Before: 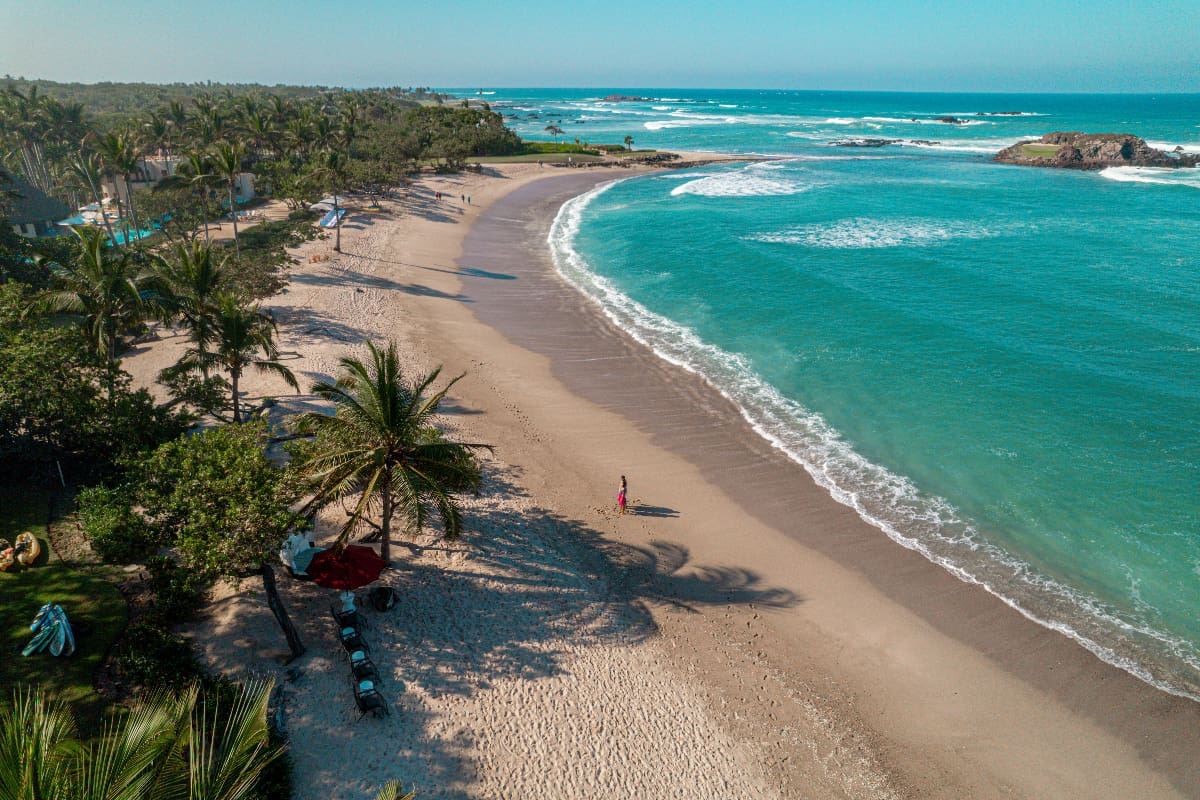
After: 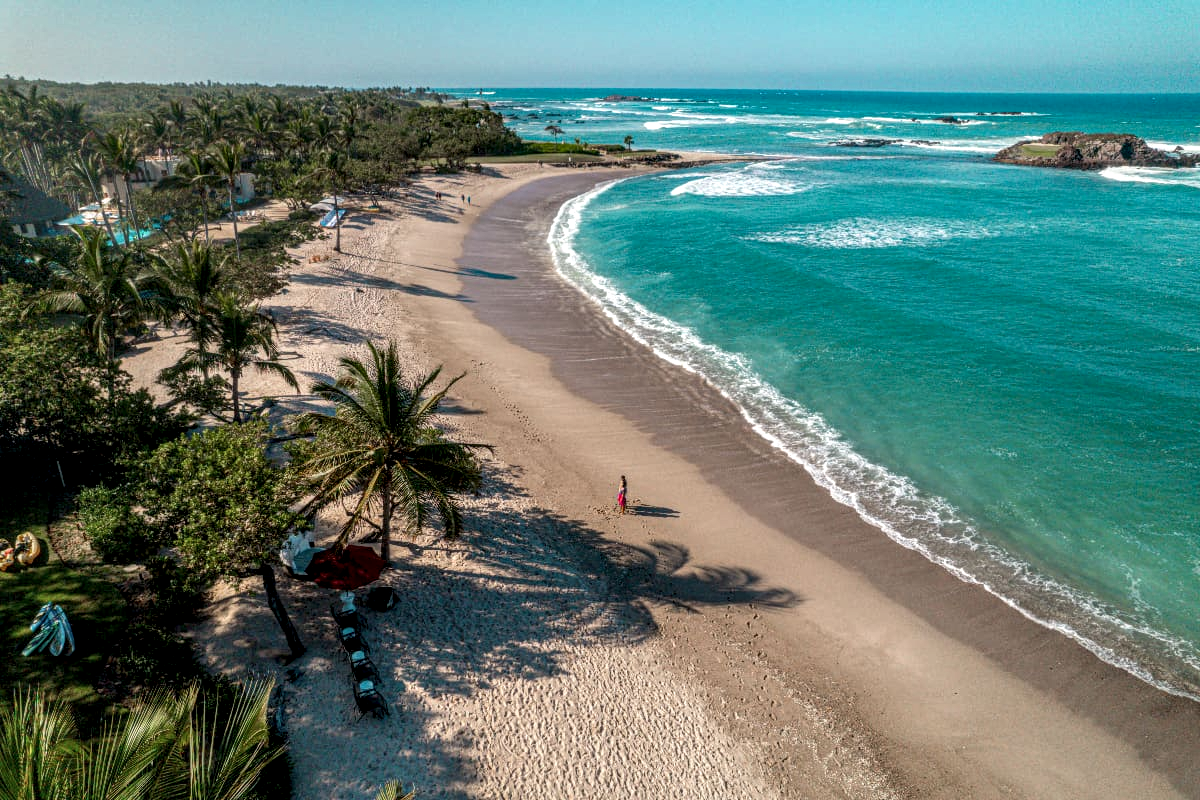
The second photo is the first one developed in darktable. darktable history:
local contrast: detail 150%
white balance: emerald 1
